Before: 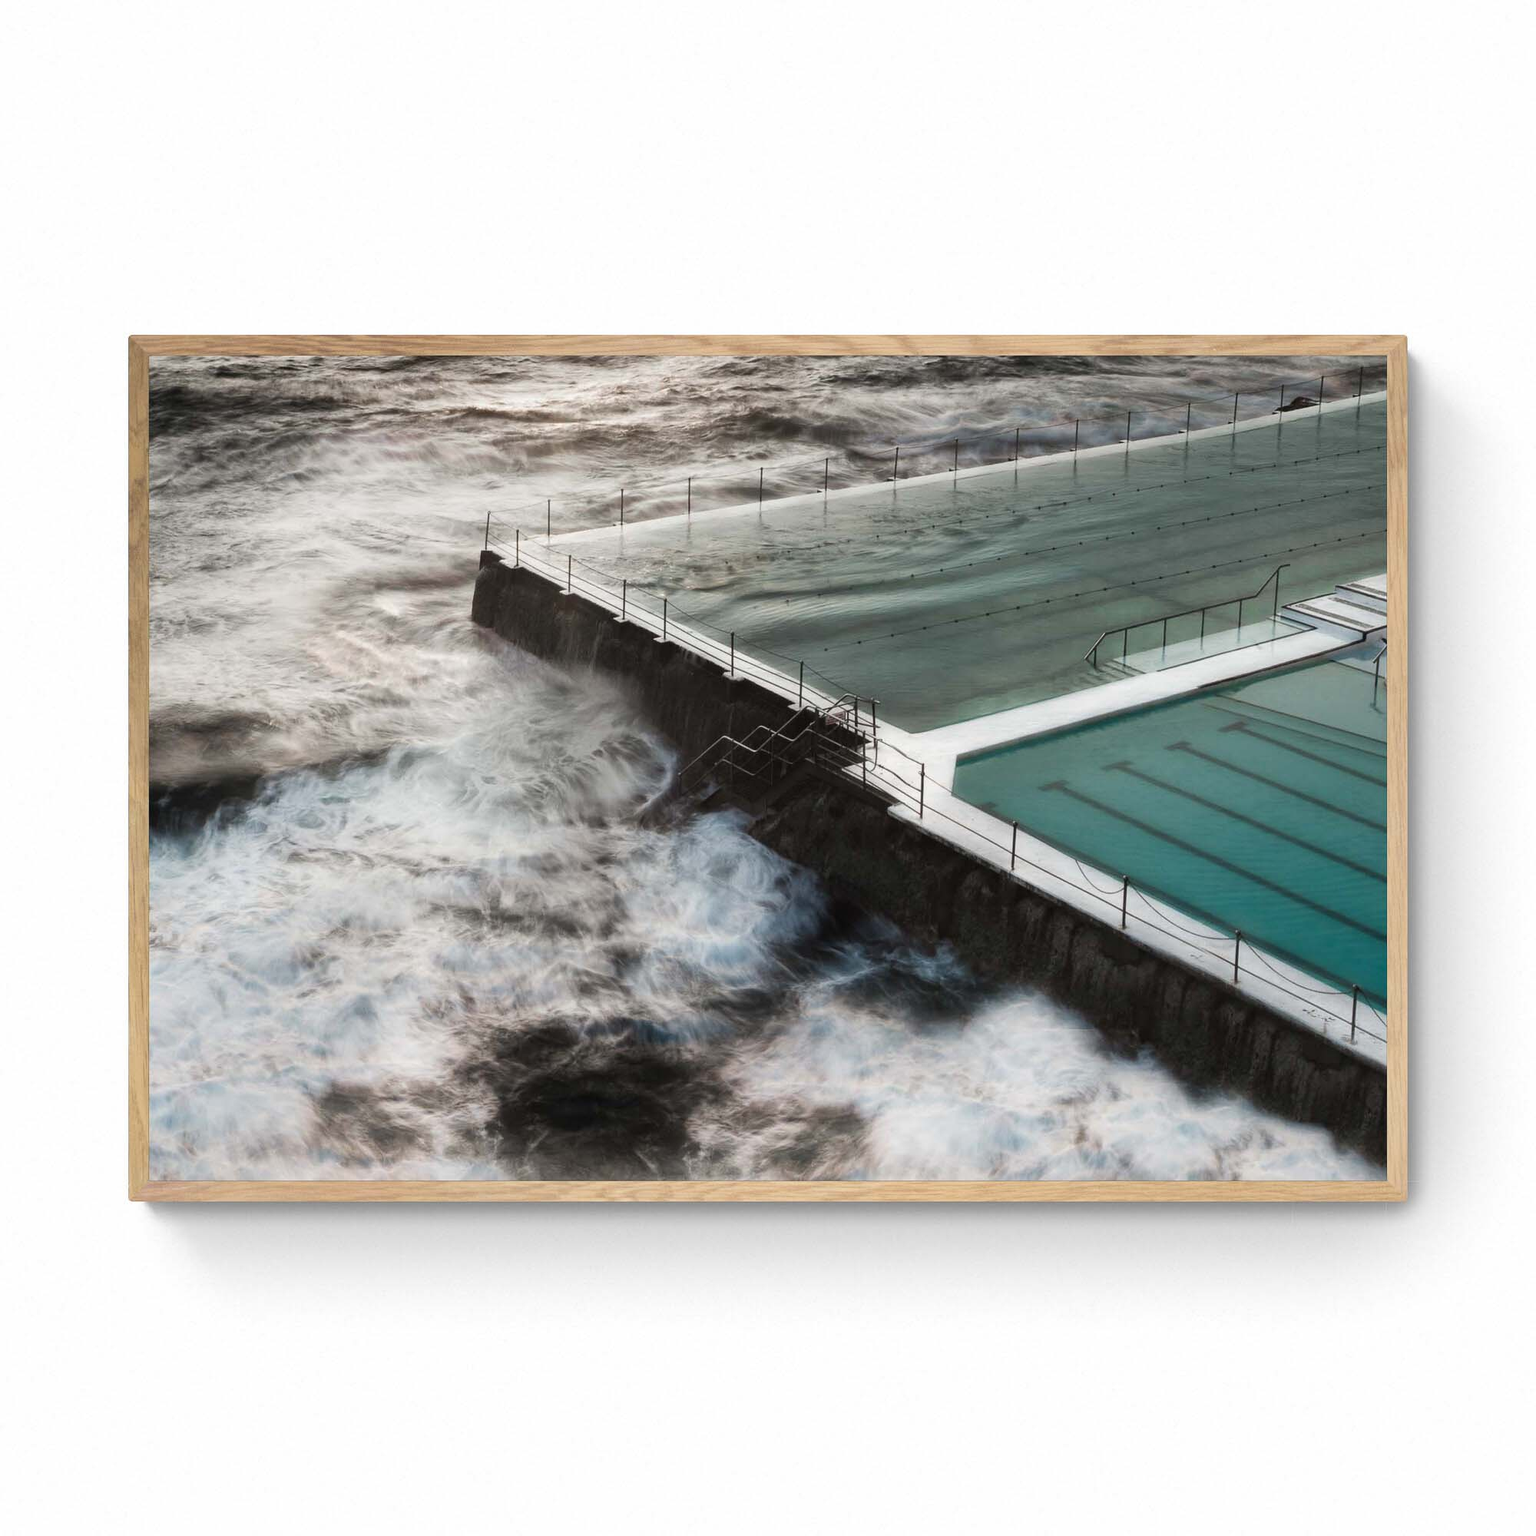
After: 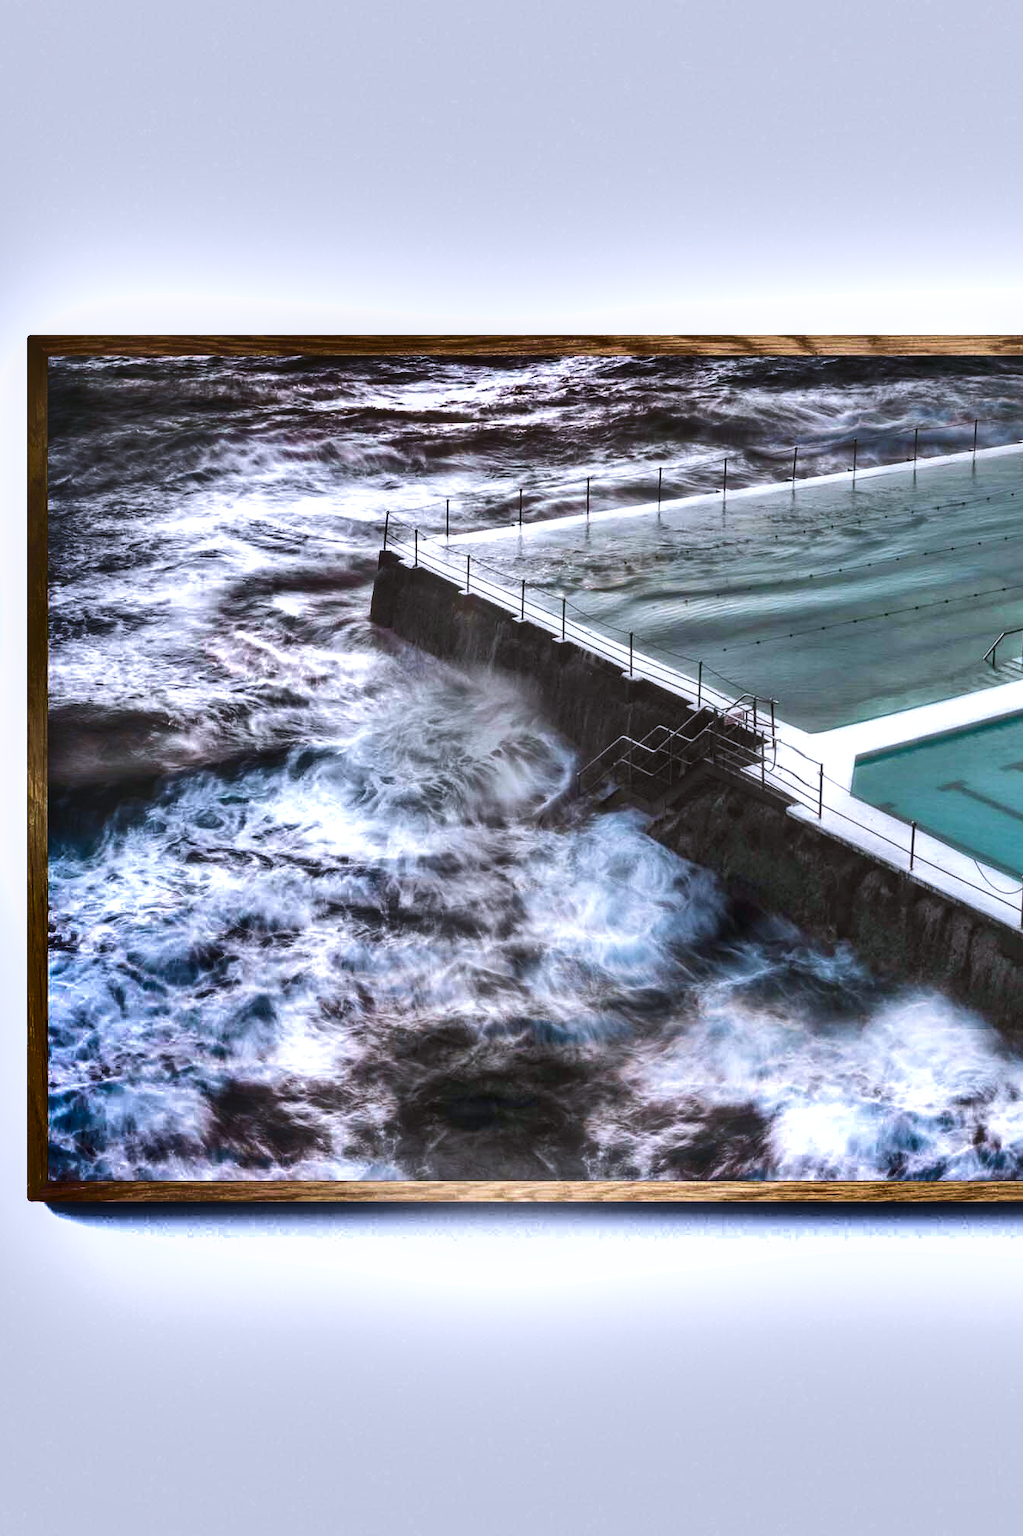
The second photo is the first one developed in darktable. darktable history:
shadows and highlights: shadows 19.13, highlights -83.41, soften with gaussian
velvia: on, module defaults
crop and rotate: left 6.617%, right 26.717%
white balance: red 0.967, blue 1.119, emerald 0.756
exposure: black level correction 0, exposure 0.5 EV, compensate exposure bias true, compensate highlight preservation false
local contrast: on, module defaults
